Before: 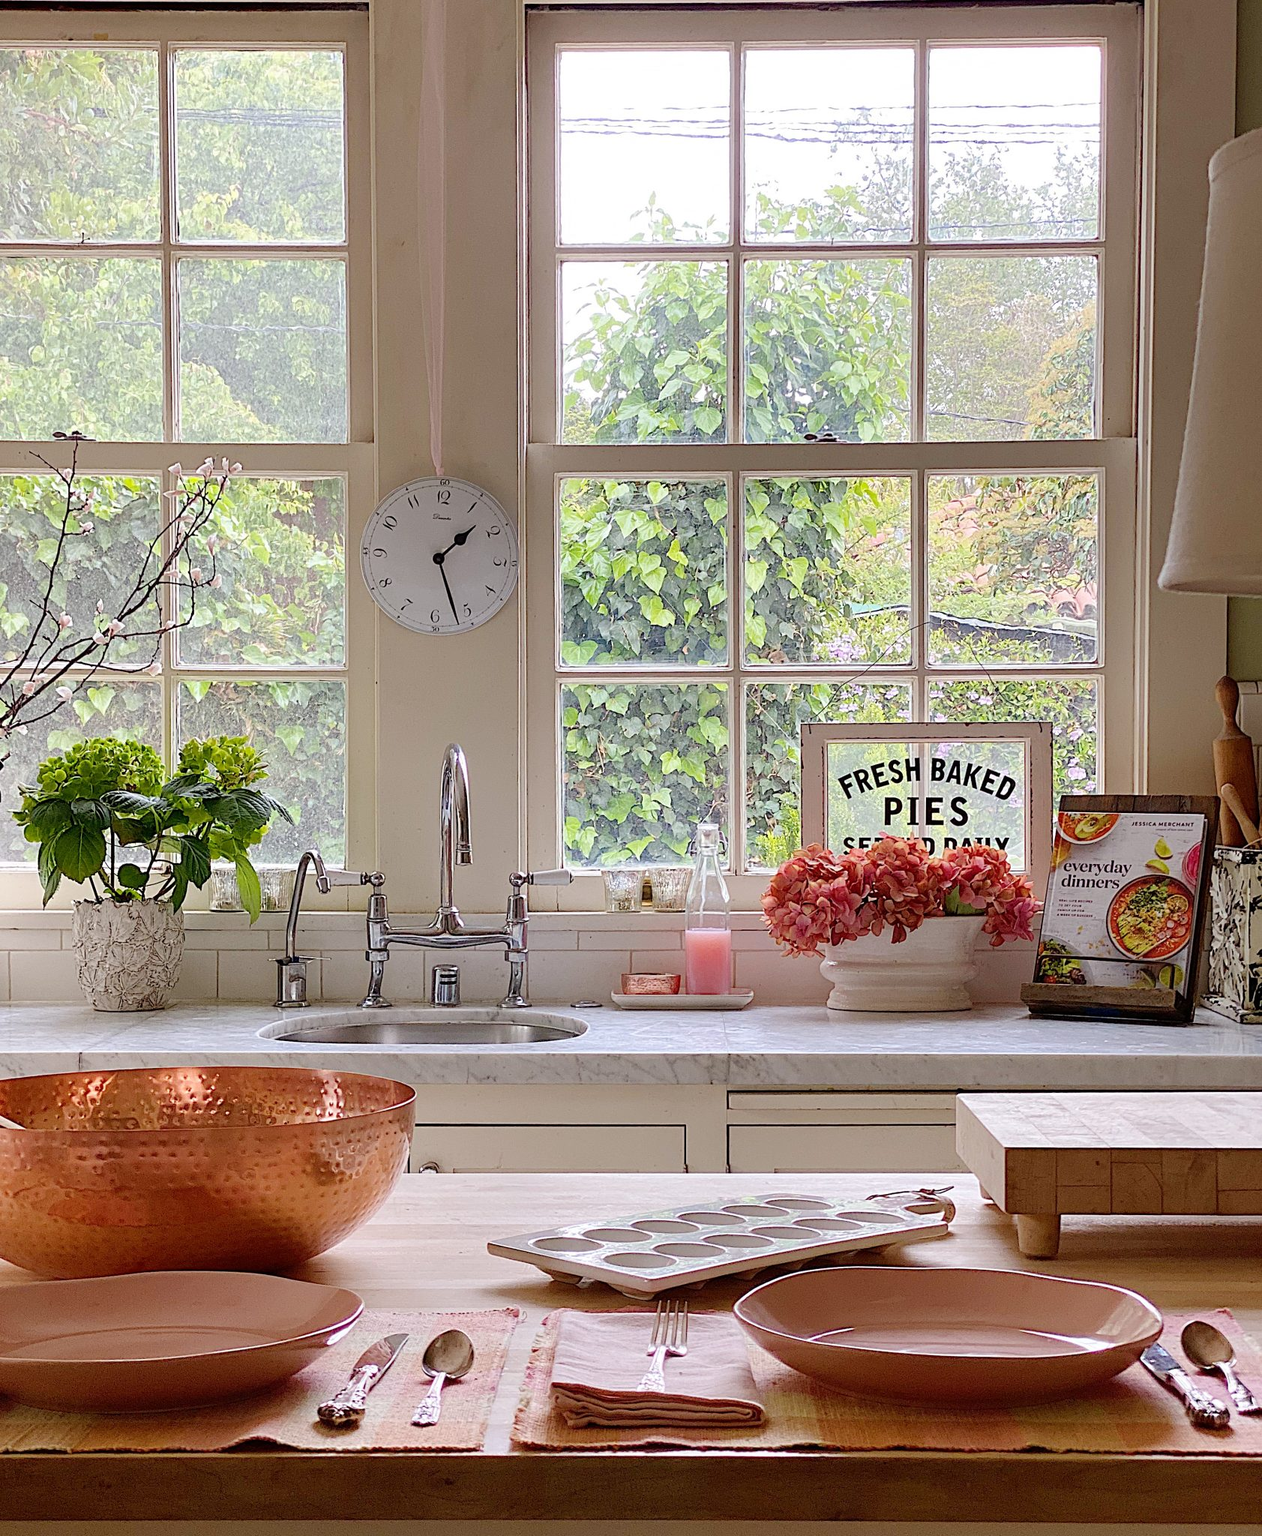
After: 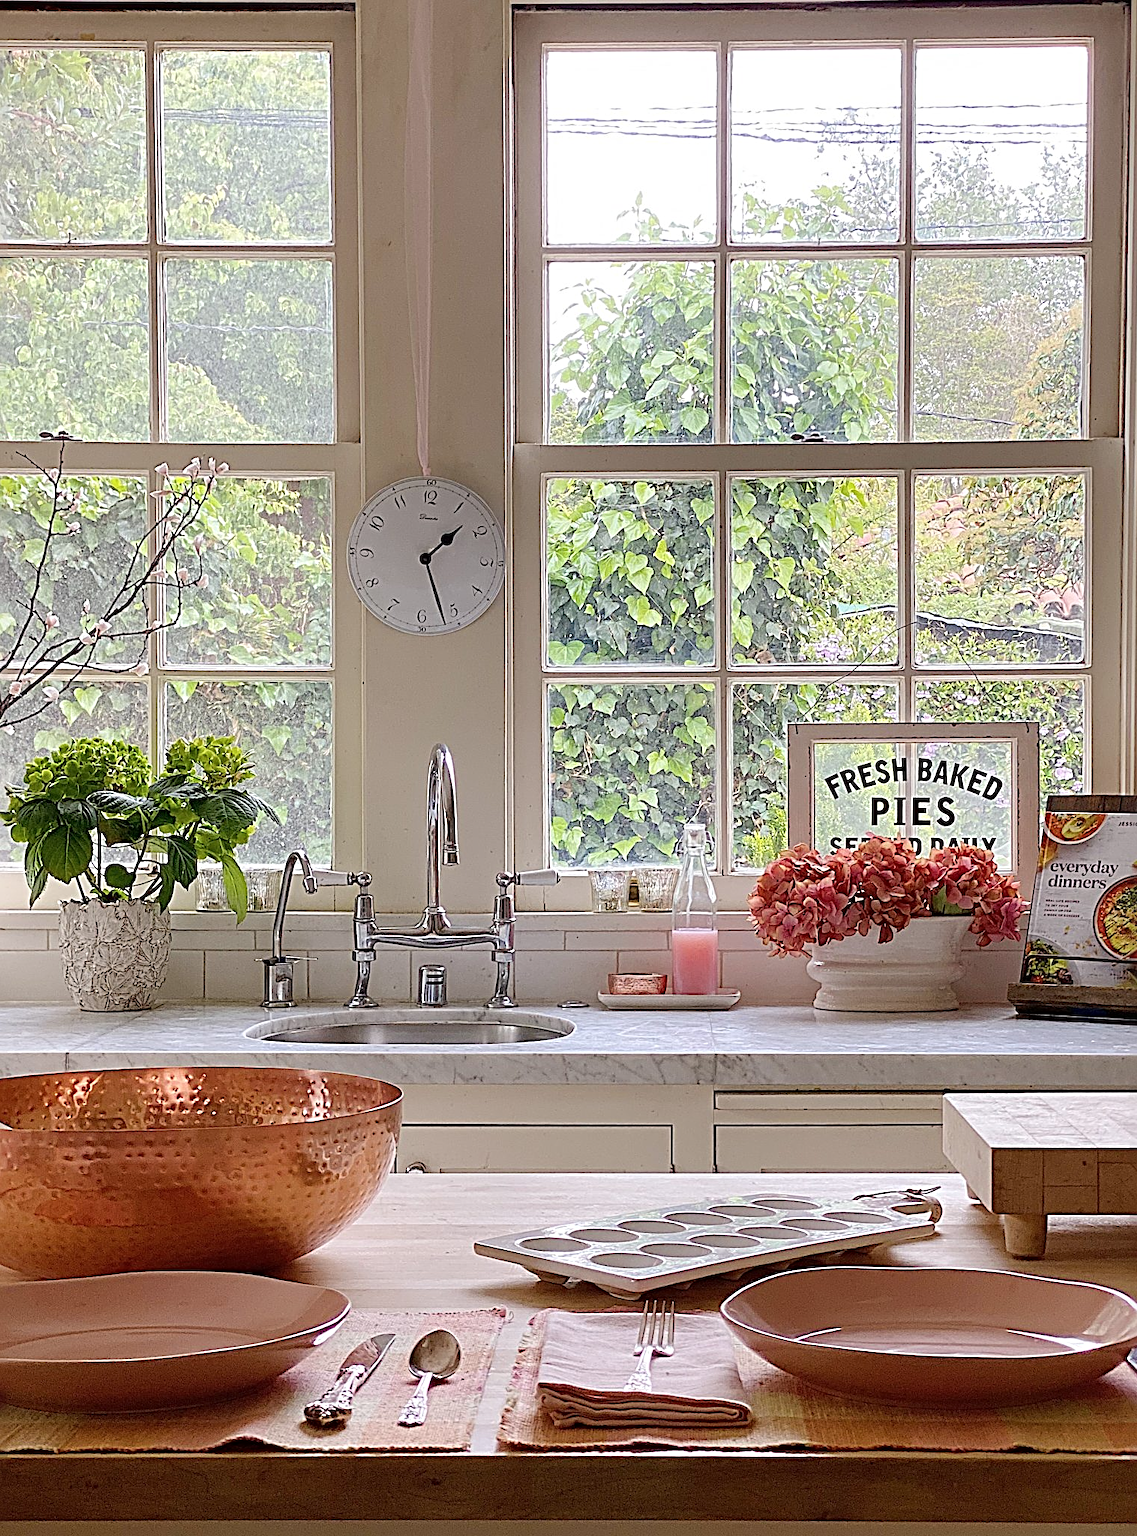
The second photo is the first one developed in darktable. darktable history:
crop and rotate: left 1.088%, right 8.807%
sharpen: radius 4
contrast brightness saturation: saturation -0.05
